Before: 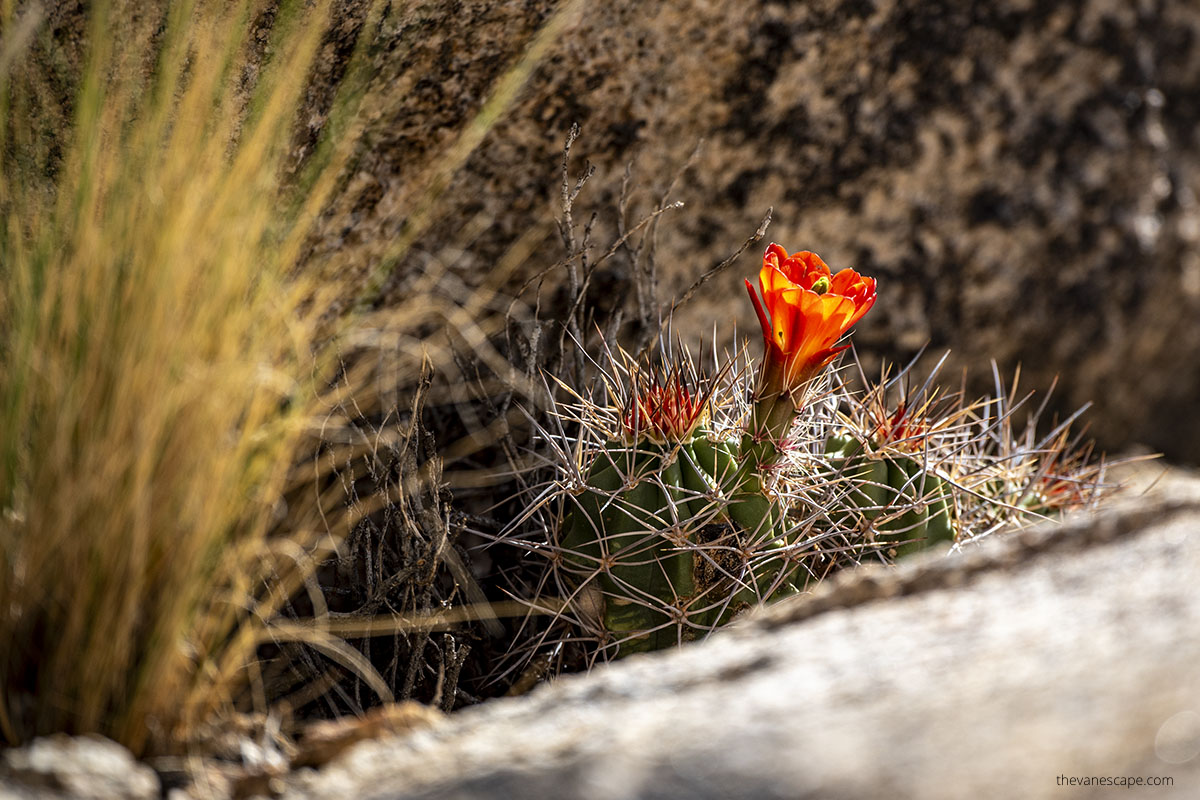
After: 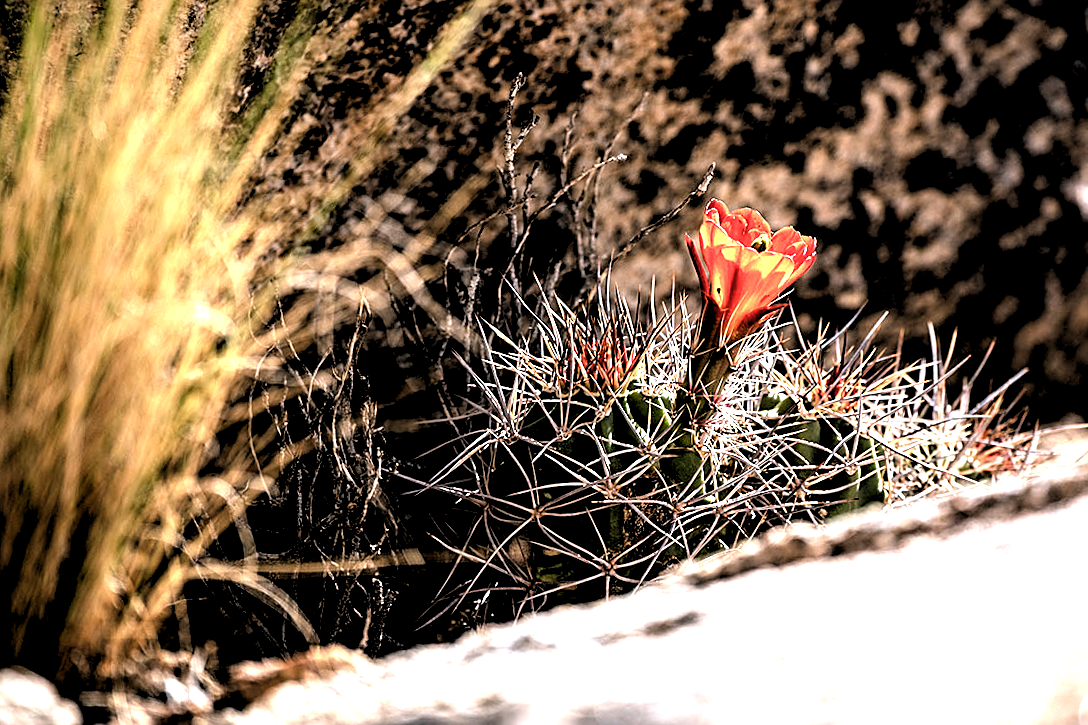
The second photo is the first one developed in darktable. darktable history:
sharpen: on, module defaults
exposure: black level correction 0, exposure 0.5 EV, compensate highlight preservation false
base curve: curves: ch0 [(0, 0) (0.303, 0.277) (1, 1)]
crop and rotate: angle -1.96°, left 3.097%, top 4.154%, right 1.586%, bottom 0.529%
rgb levels: levels [[0.034, 0.472, 0.904], [0, 0.5, 1], [0, 0.5, 1]]
color balance rgb: shadows lift › chroma 2%, shadows lift › hue 135.47°, highlights gain › chroma 2%, highlights gain › hue 291.01°, global offset › luminance 0.5%, perceptual saturation grading › global saturation -10.8%, perceptual saturation grading › highlights -26.83%, perceptual saturation grading › shadows 21.25%, perceptual brilliance grading › highlights 17.77%, perceptual brilliance grading › mid-tones 31.71%, perceptual brilliance grading › shadows -31.01%, global vibrance 24.91%
